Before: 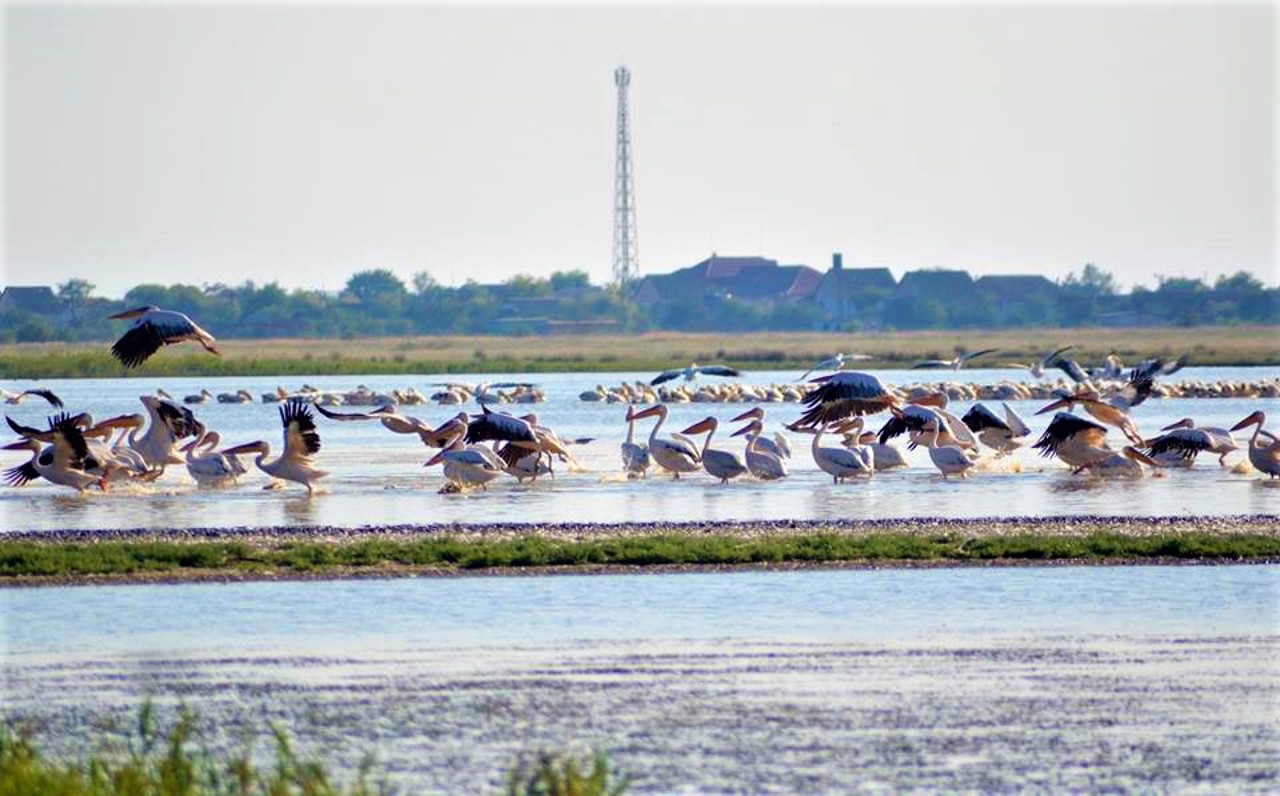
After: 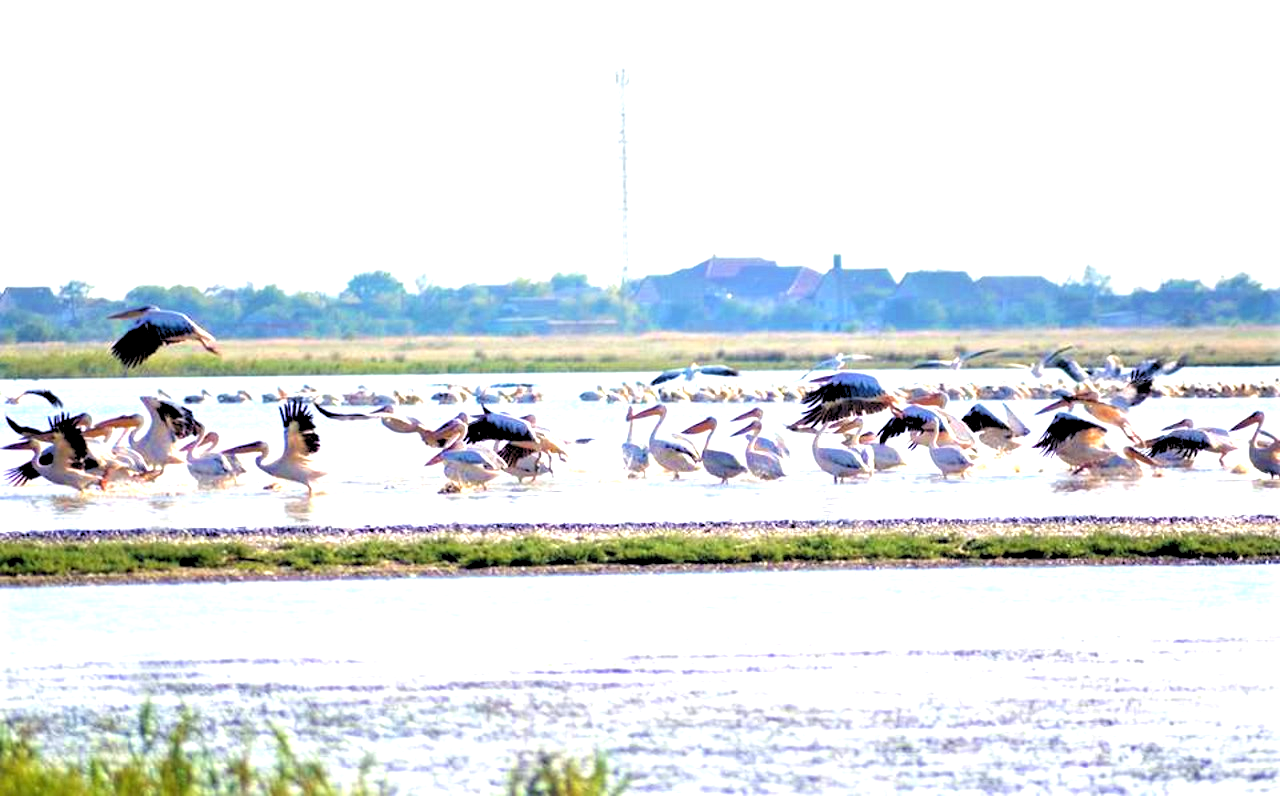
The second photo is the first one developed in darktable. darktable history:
rgb levels: levels [[0.013, 0.434, 0.89], [0, 0.5, 1], [0, 0.5, 1]]
exposure: black level correction 0, exposure 1.1 EV, compensate exposure bias true, compensate highlight preservation false
